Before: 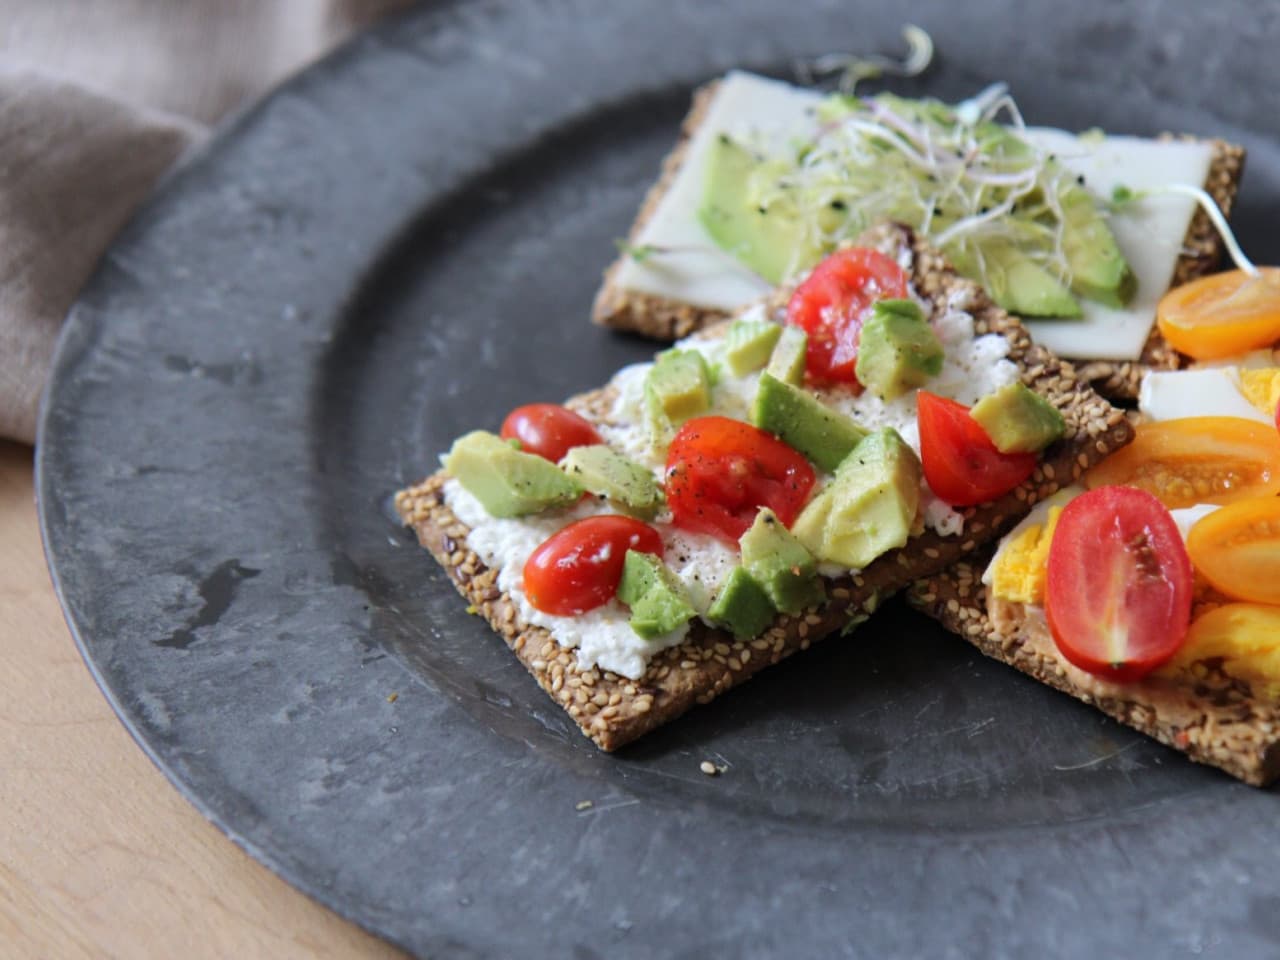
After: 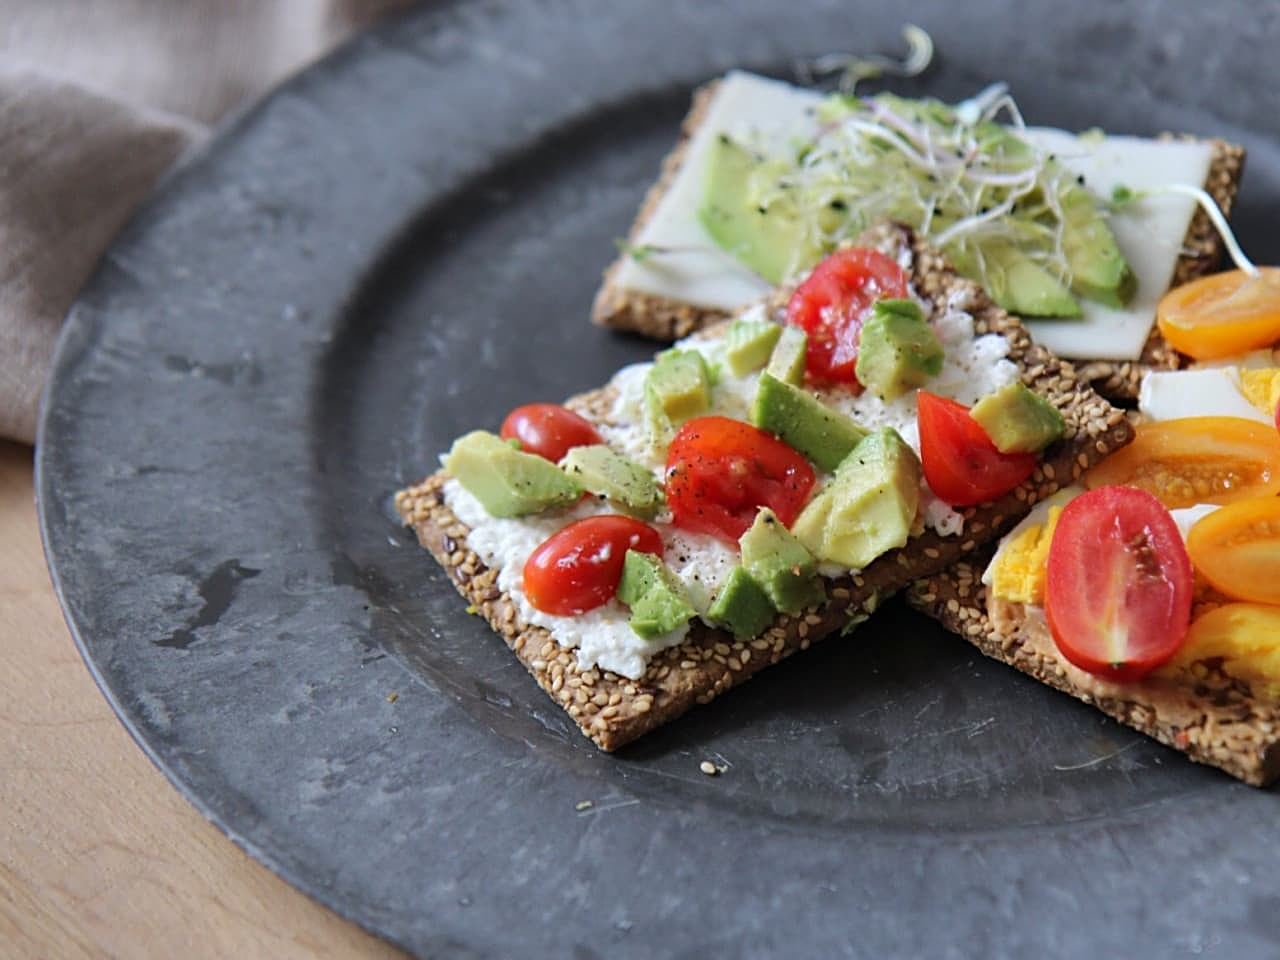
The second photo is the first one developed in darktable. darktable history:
shadows and highlights: radius 100.41, shadows 50.55, highlights -64.36, highlights color adjustment 49.82%, soften with gaussian
sharpen: on, module defaults
